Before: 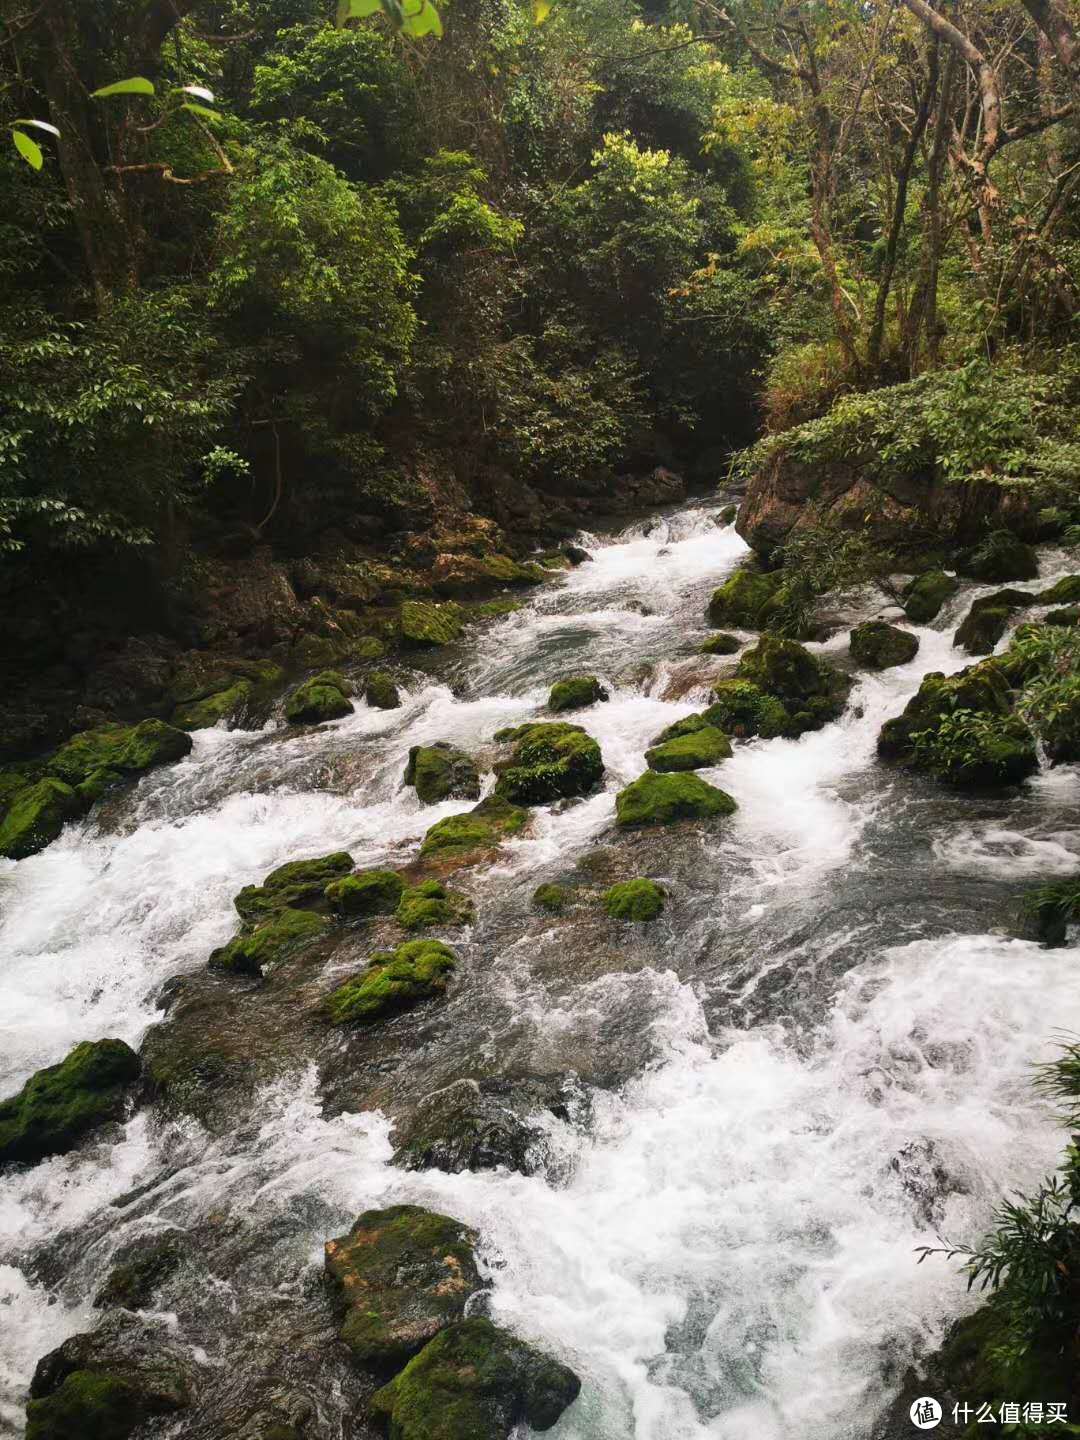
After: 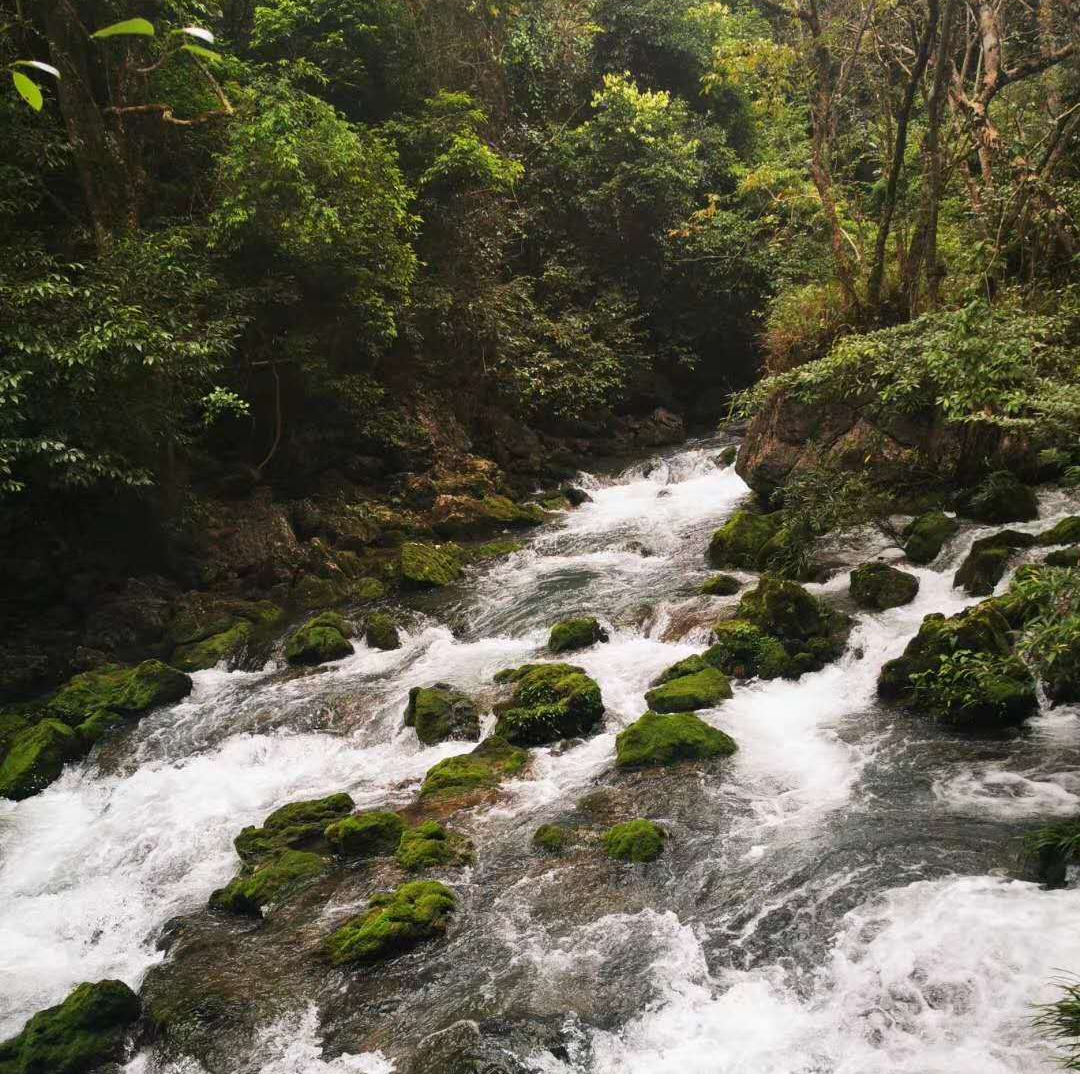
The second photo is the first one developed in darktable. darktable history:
crop: top 4.103%, bottom 21.264%
